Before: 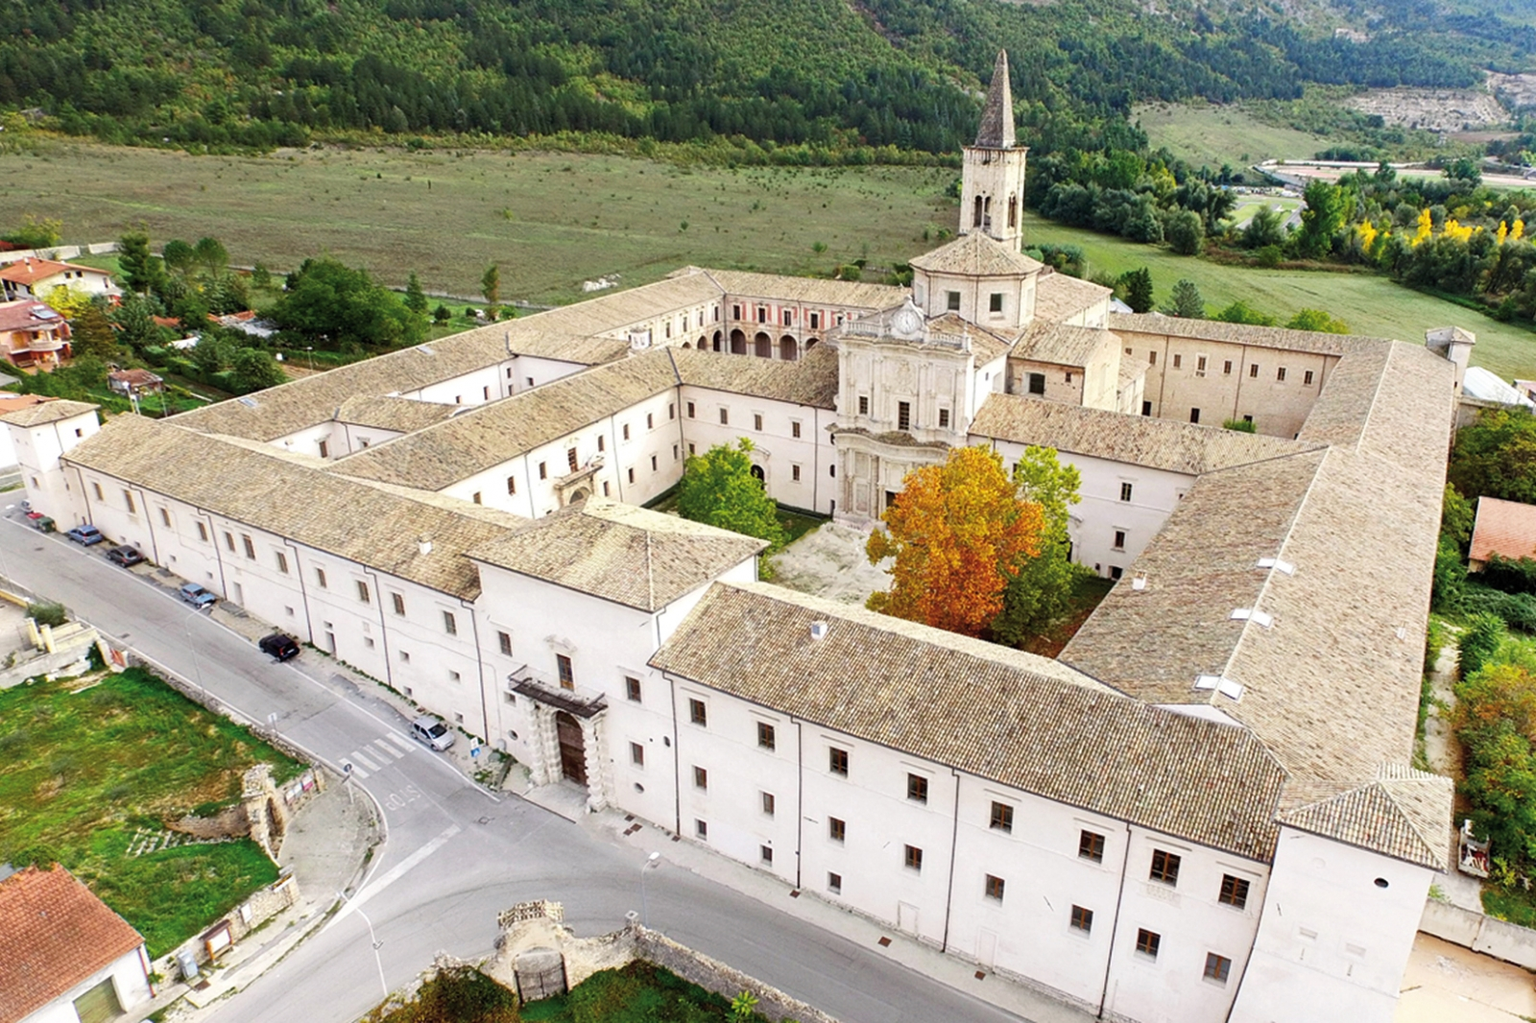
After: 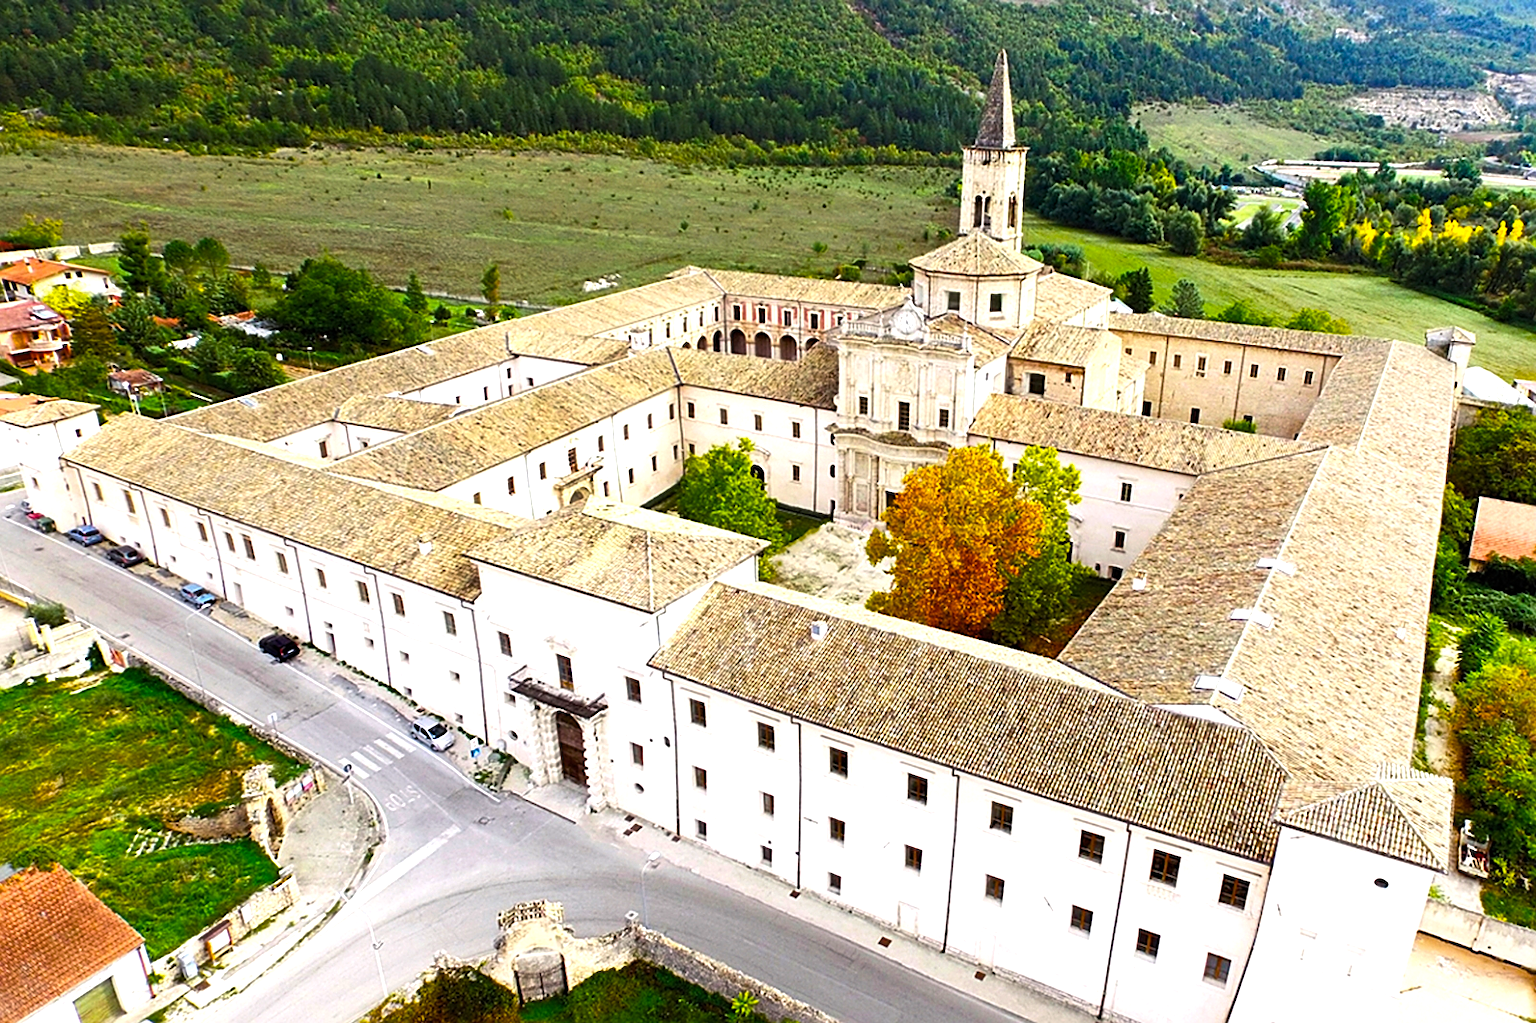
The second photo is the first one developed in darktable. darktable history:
color balance rgb: linear chroma grading › global chroma 9%, perceptual saturation grading › global saturation 36%, perceptual brilliance grading › global brilliance 15%, perceptual brilliance grading › shadows -35%, global vibrance 15%
sharpen: on, module defaults
